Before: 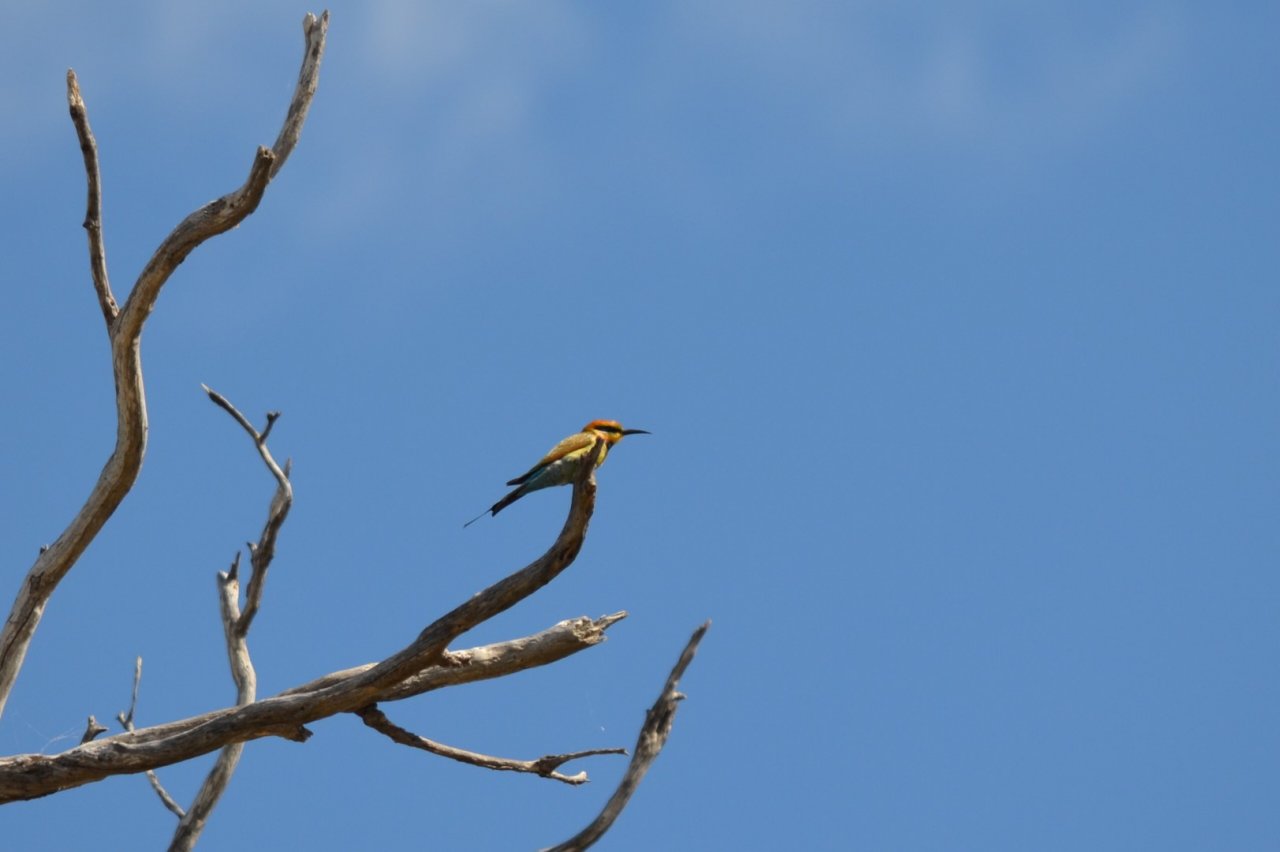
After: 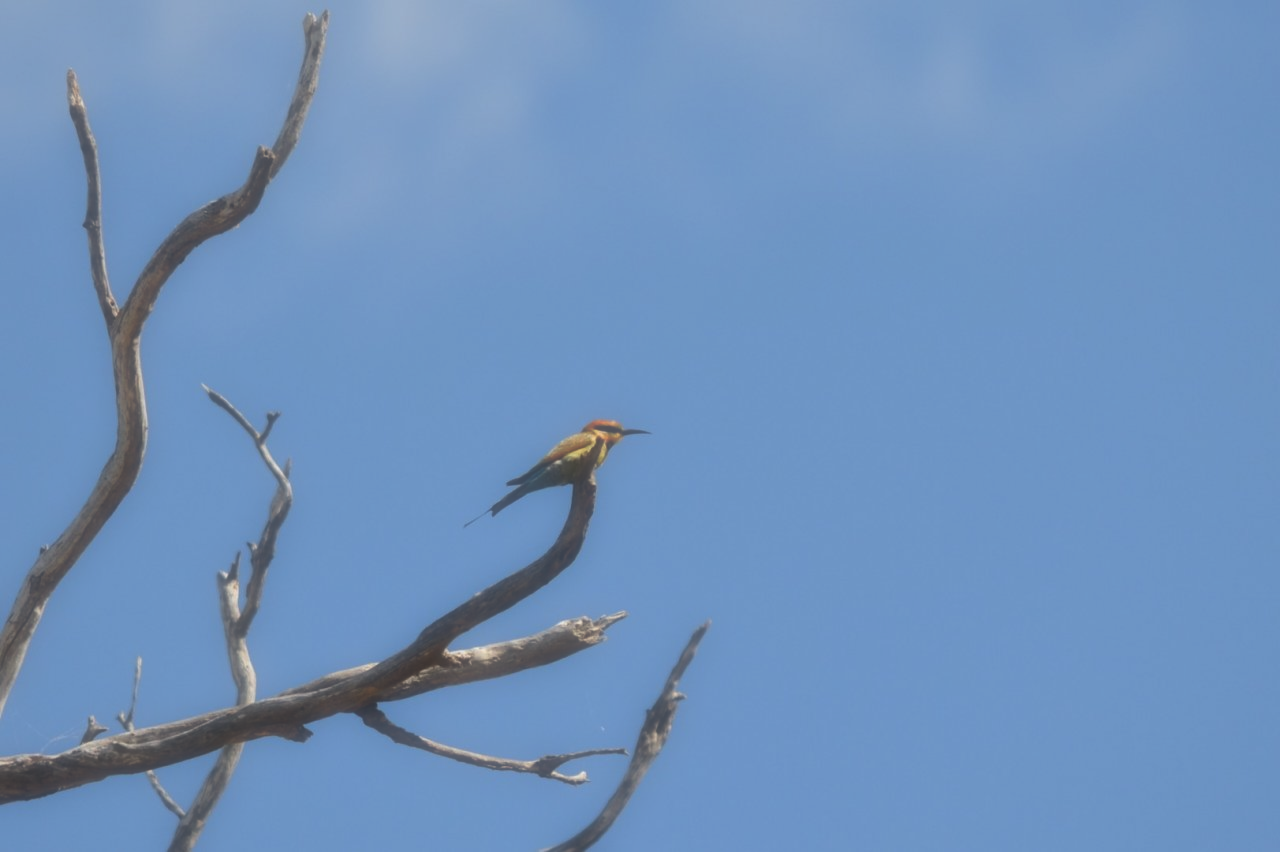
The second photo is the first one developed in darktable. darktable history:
soften: size 60.24%, saturation 65.46%, brightness 0.506 EV, mix 25.7%
white balance: emerald 1
